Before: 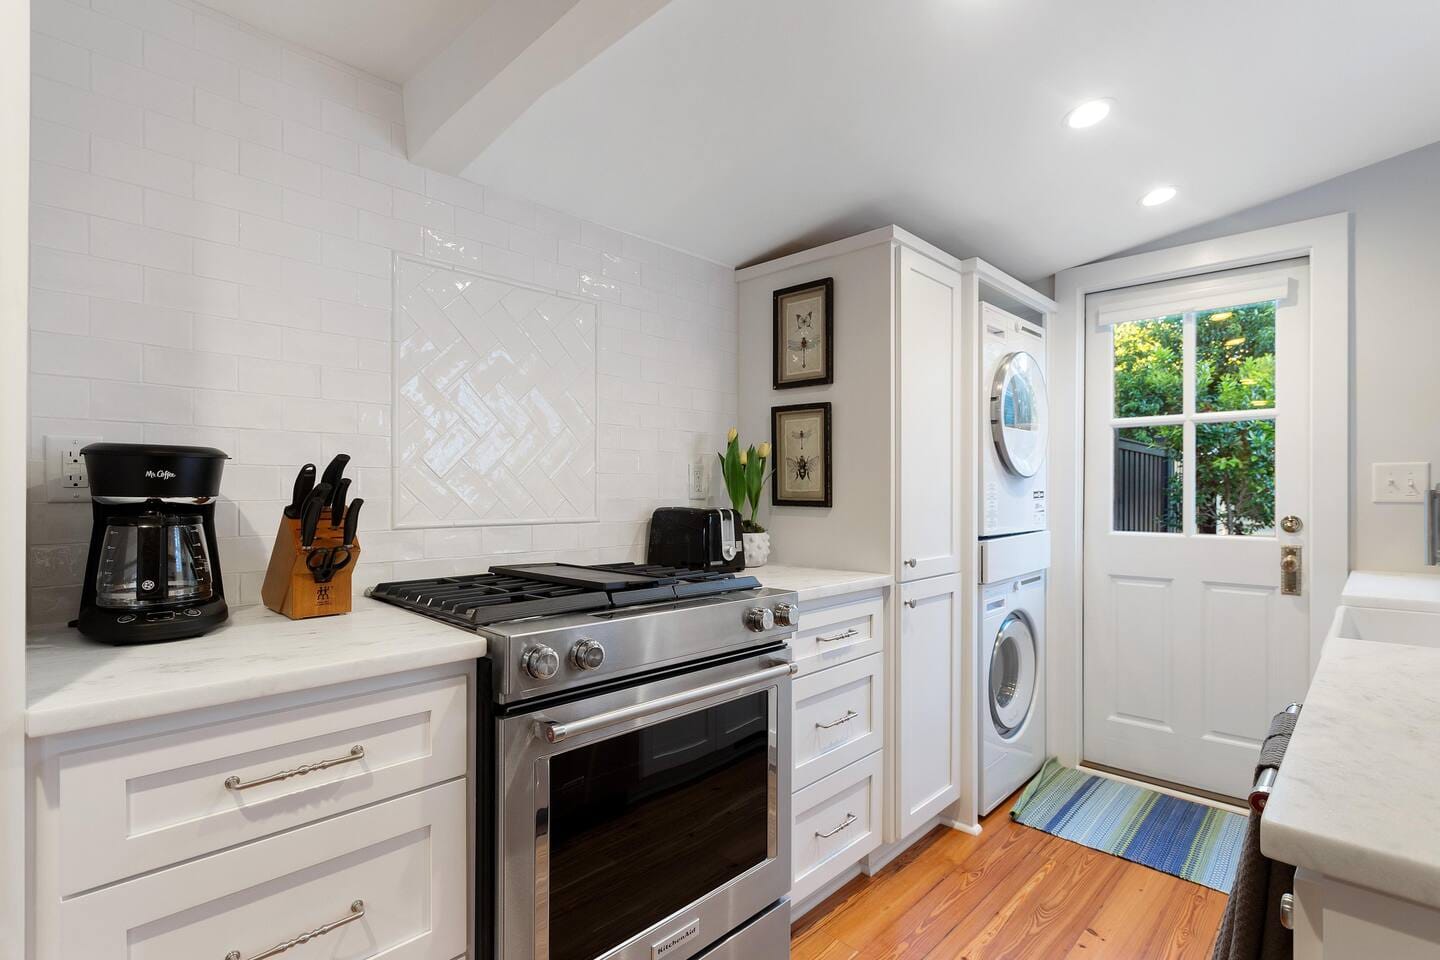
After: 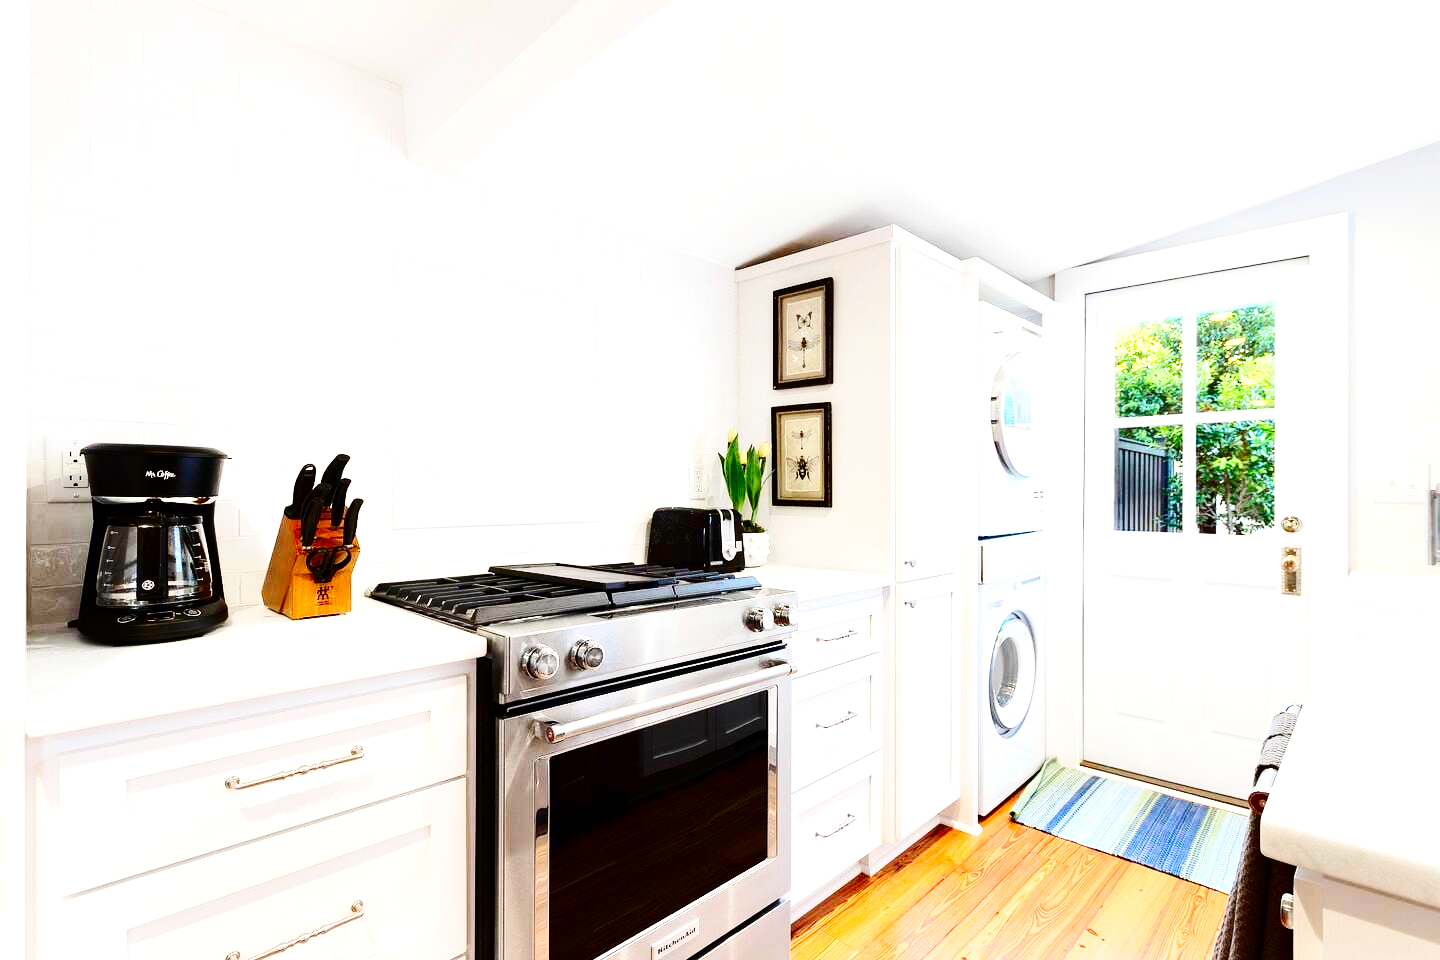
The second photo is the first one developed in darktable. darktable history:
tone equalizer: on, module defaults
base curve: curves: ch0 [(0, 0) (0.032, 0.025) (0.121, 0.166) (0.206, 0.329) (0.605, 0.79) (1, 1)], preserve colors none
contrast brightness saturation: contrast 0.206, brightness -0.111, saturation 0.205
exposure: exposure 1.093 EV, compensate highlight preservation false
